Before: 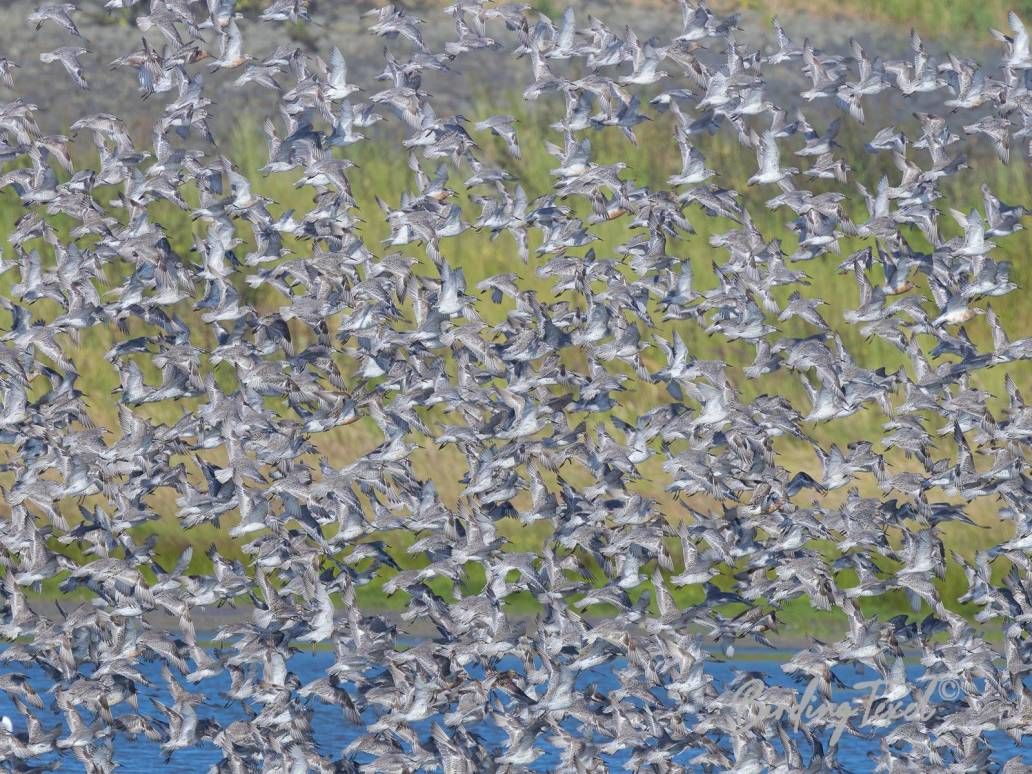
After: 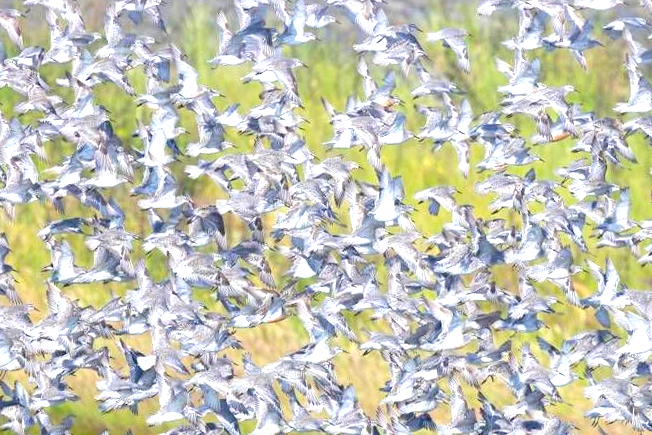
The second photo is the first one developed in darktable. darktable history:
color balance rgb: perceptual saturation grading › global saturation 25%, global vibrance 10%
crop and rotate: angle -4.99°, left 2.122%, top 6.945%, right 27.566%, bottom 30.519%
exposure: black level correction 0.001, exposure 1.116 EV, compensate highlight preservation false
